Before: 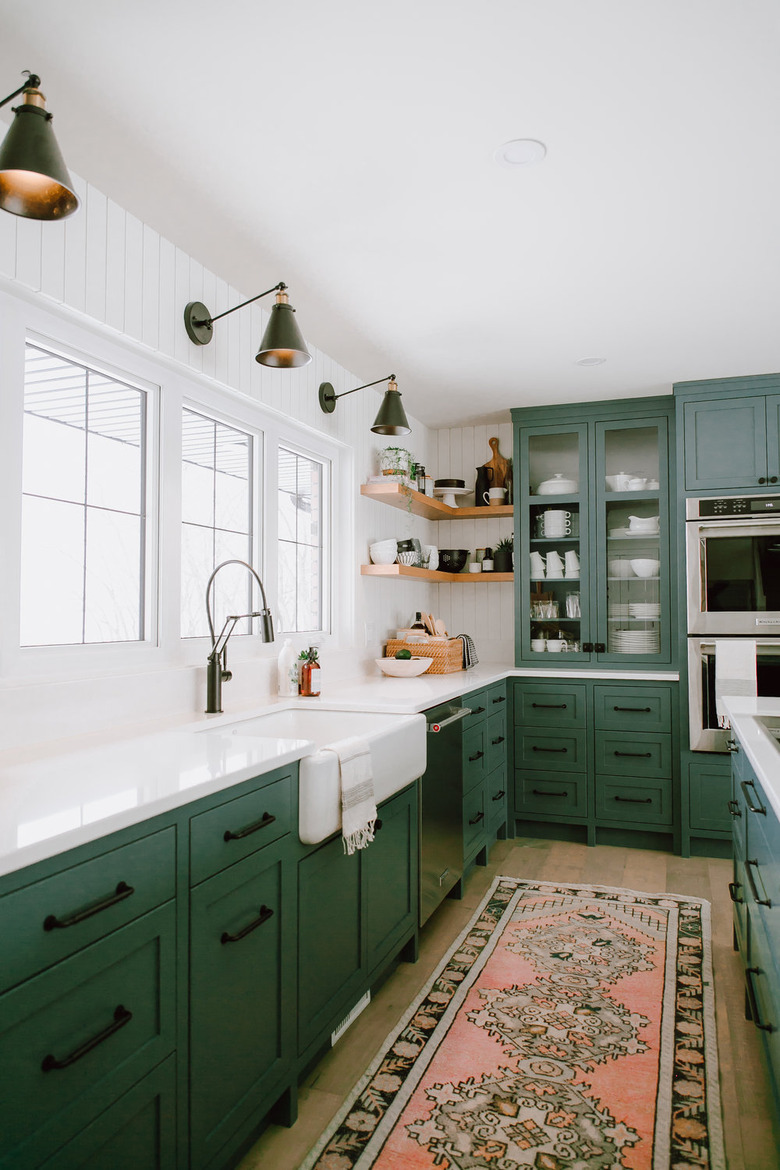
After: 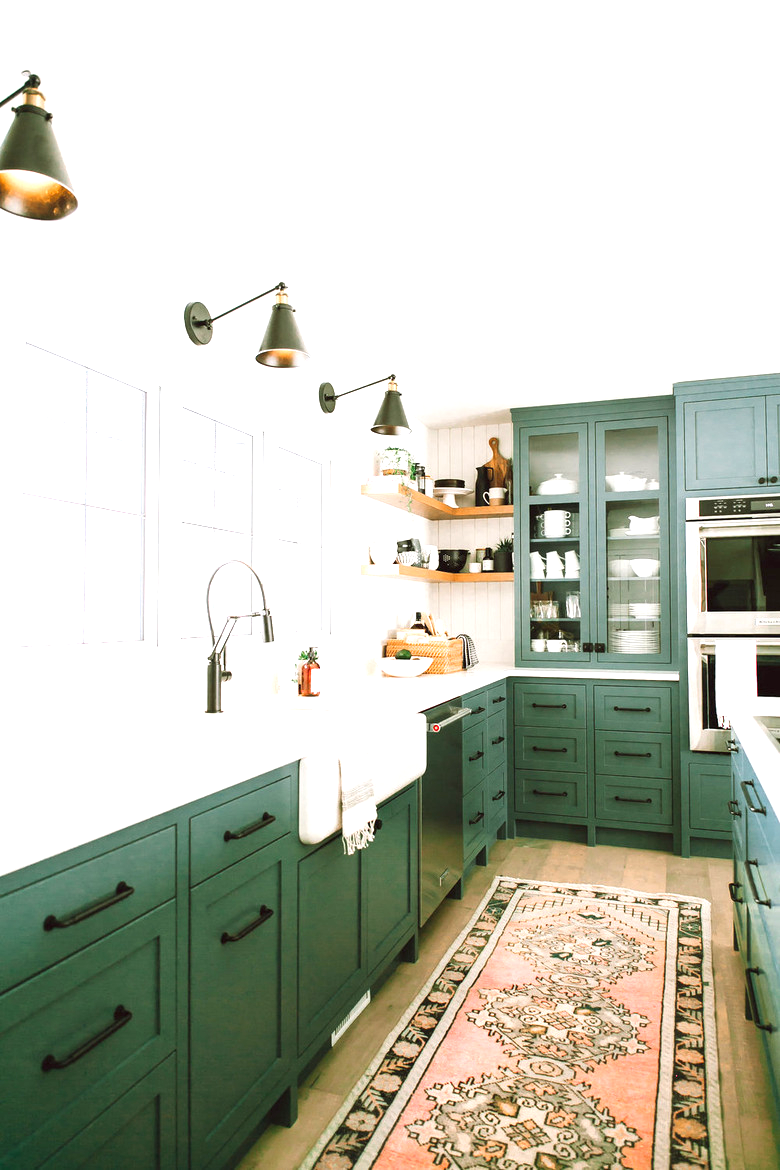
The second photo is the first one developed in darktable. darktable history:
exposure: black level correction 0, exposure 1.288 EV, compensate exposure bias true, compensate highlight preservation false
